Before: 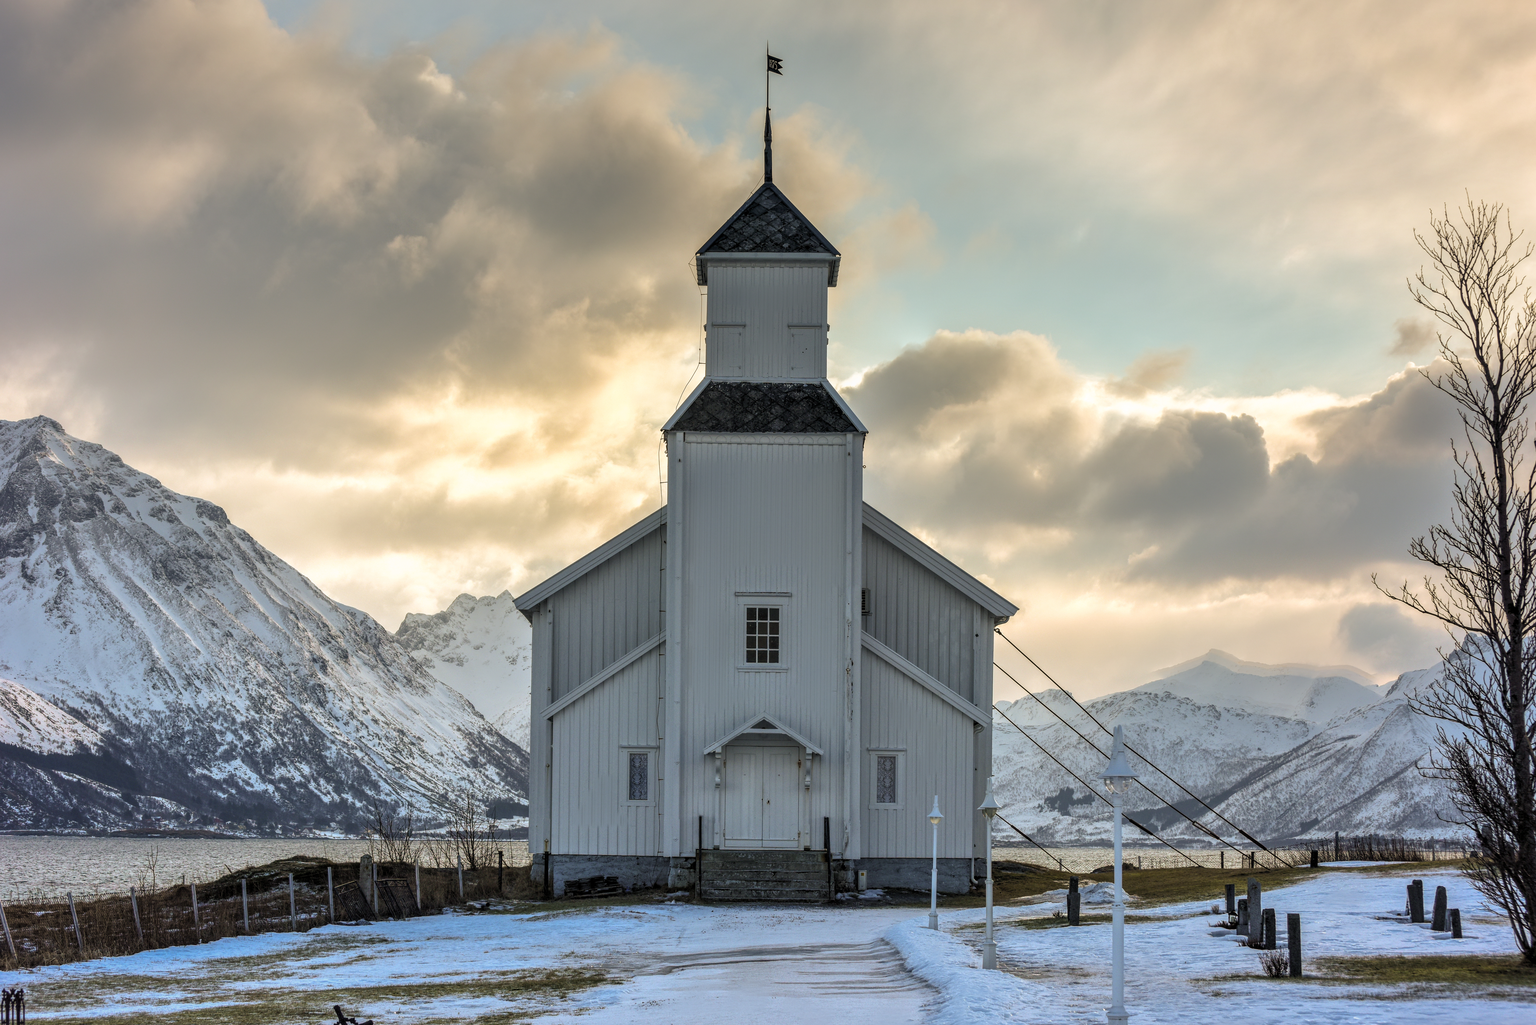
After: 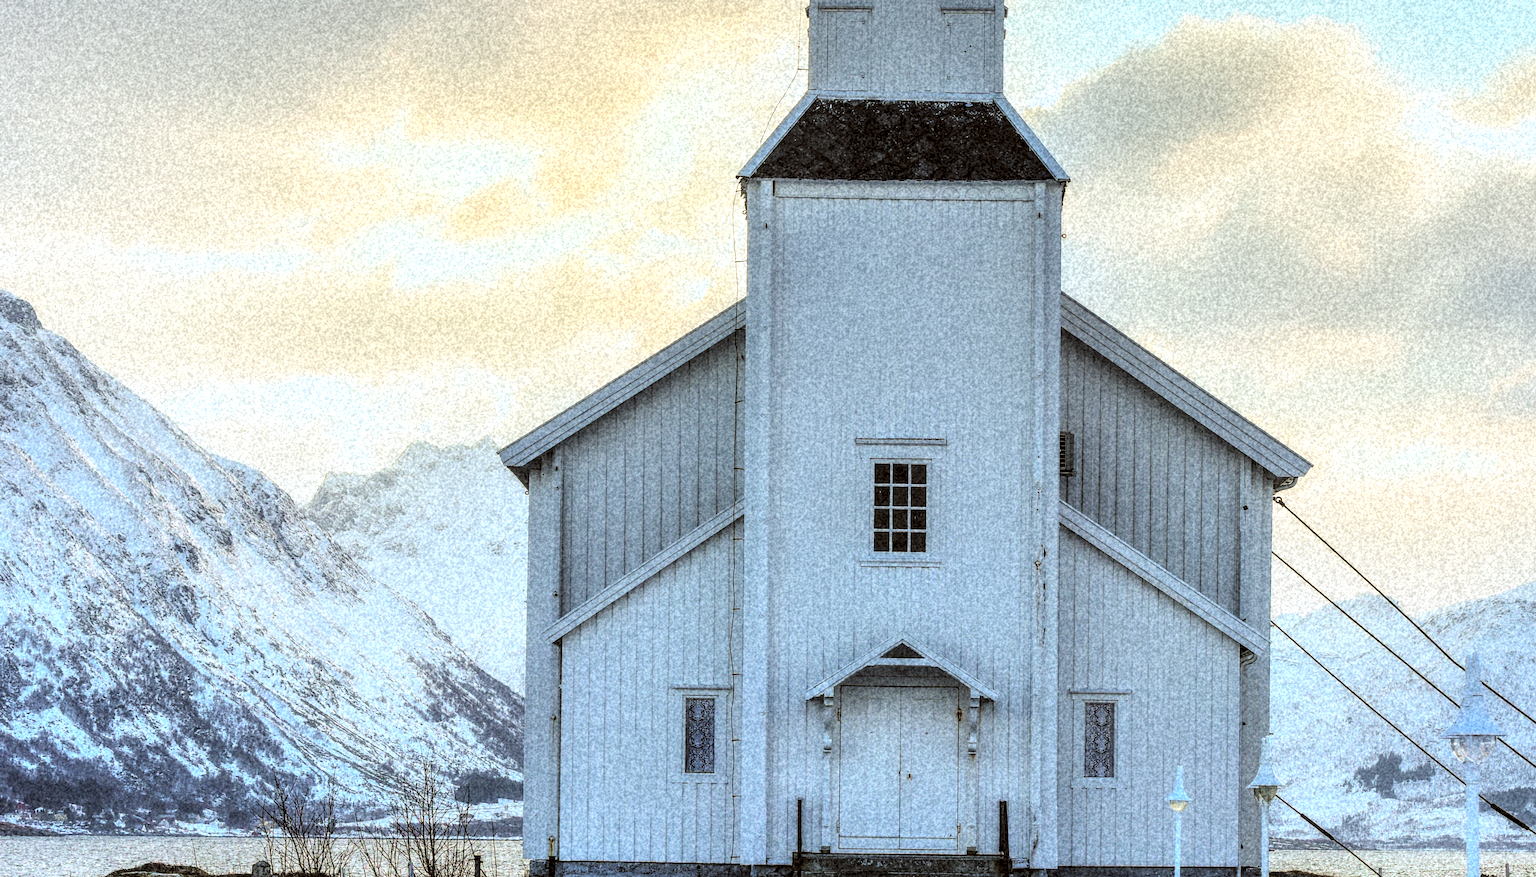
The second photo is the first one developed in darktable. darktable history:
crop: left 13.312%, top 31.28%, right 24.627%, bottom 15.582%
tone equalizer: on, module defaults
local contrast: on, module defaults
grain: coarseness 46.9 ISO, strength 50.21%, mid-tones bias 0%
contrast equalizer: y [[0.5, 0.496, 0.435, 0.435, 0.496, 0.5], [0.5 ×6], [0.5 ×6], [0 ×6], [0 ×6]]
tone curve: curves: ch0 [(0, 0) (0.004, 0) (0.133, 0.071) (0.325, 0.456) (0.832, 0.957) (1, 1)], color space Lab, linked channels, preserve colors none
color correction: highlights a* -3.28, highlights b* -6.24, shadows a* 3.1, shadows b* 5.19
white balance: red 0.976, blue 1.04
